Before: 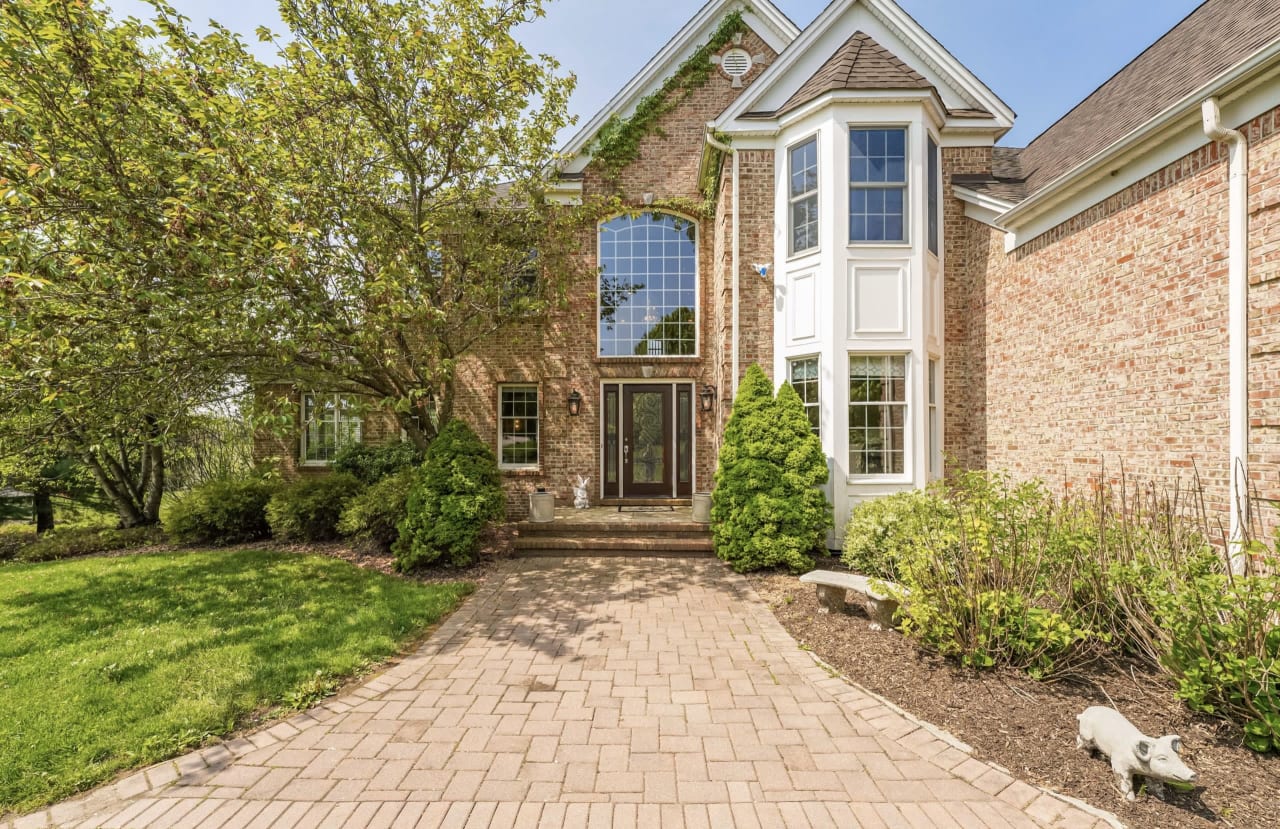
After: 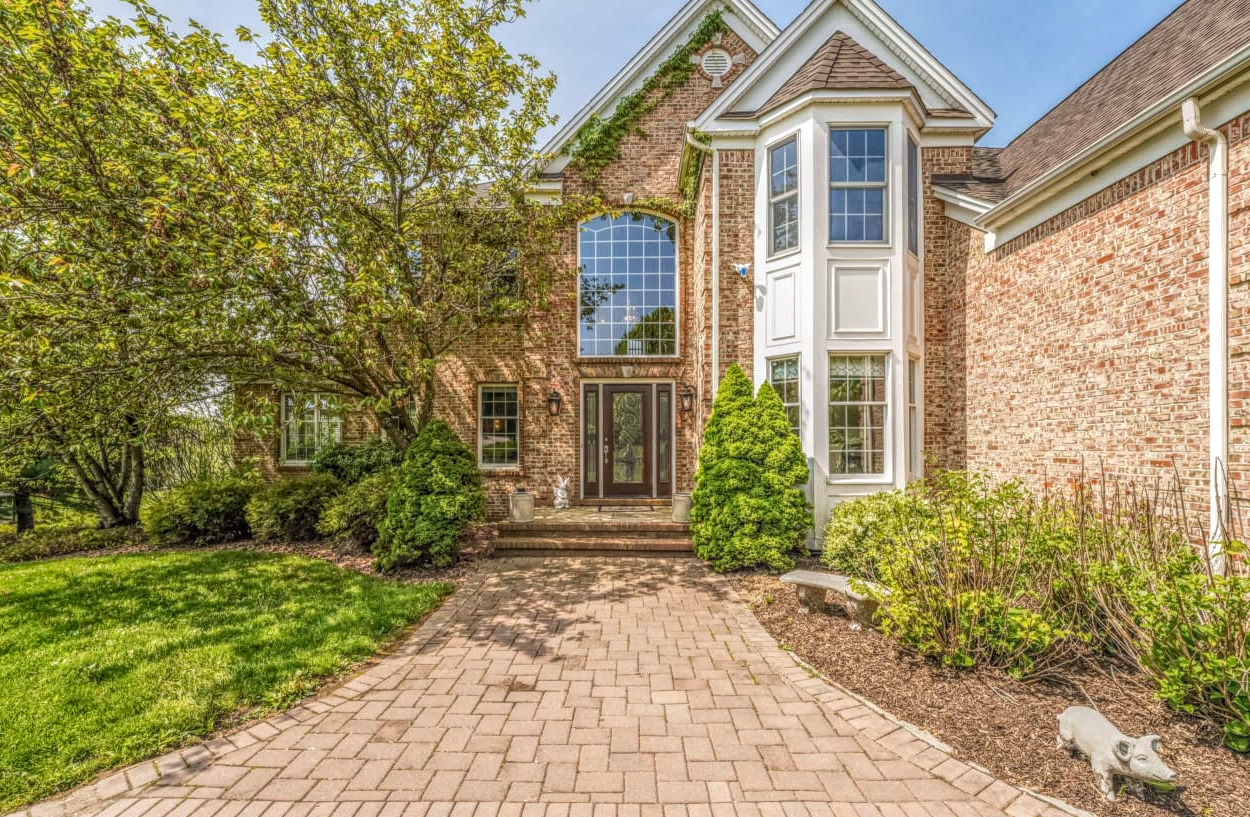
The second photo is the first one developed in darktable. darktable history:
local contrast: highlights 2%, shadows 4%, detail 201%, midtone range 0.245
crop and rotate: left 1.637%, right 0.671%, bottom 1.426%
